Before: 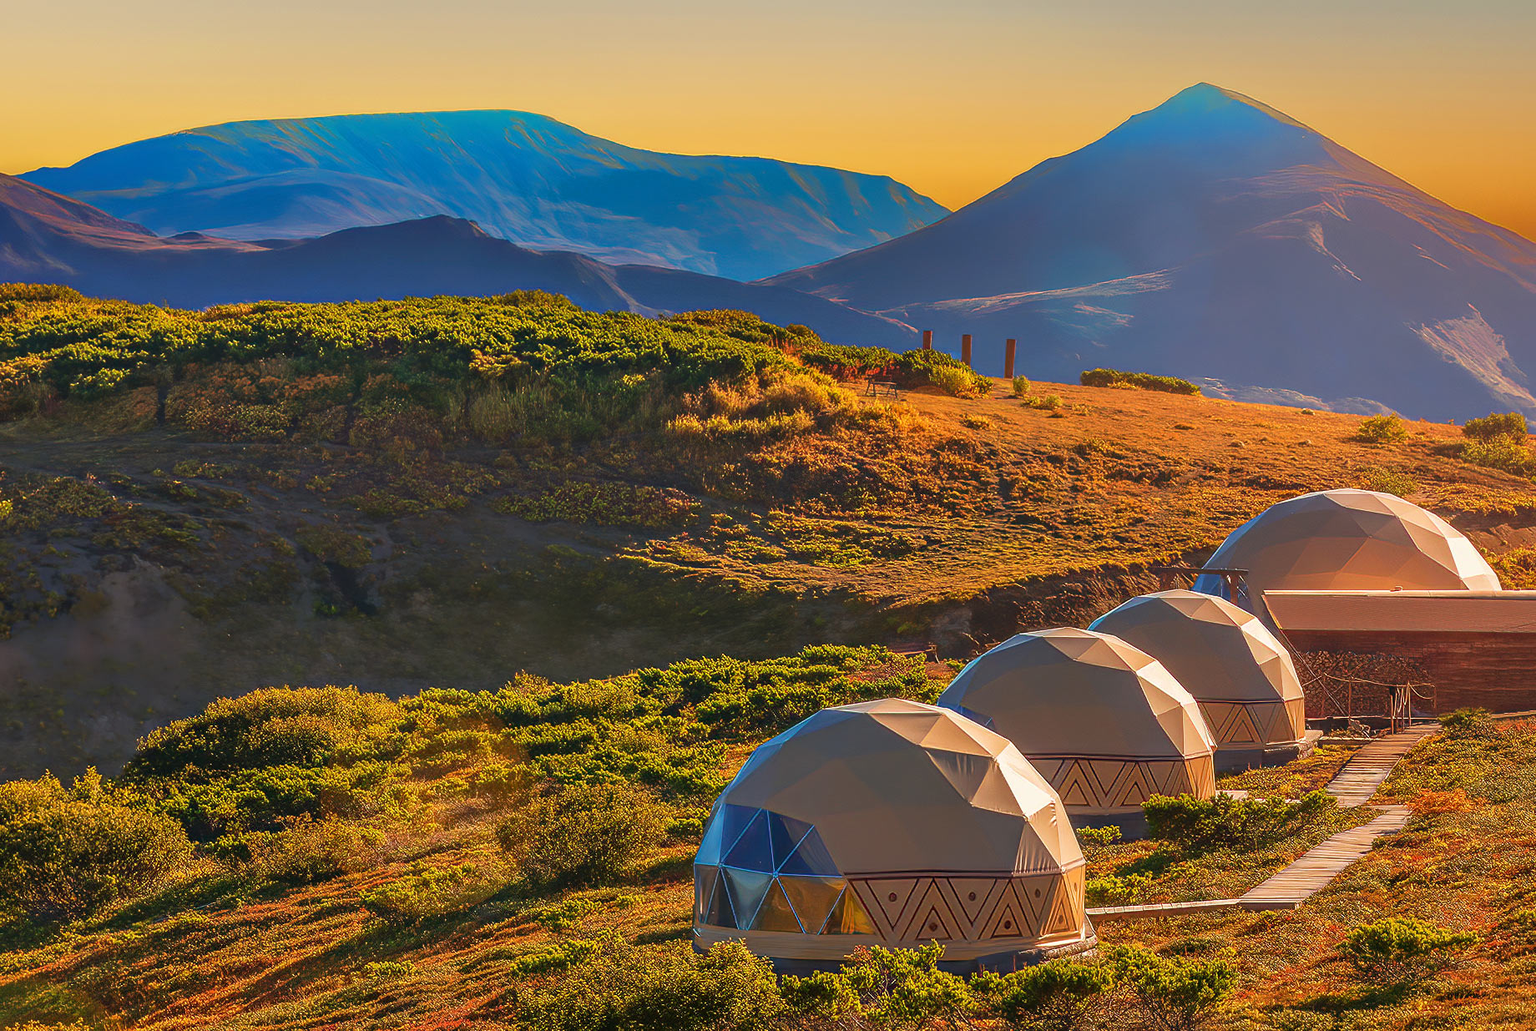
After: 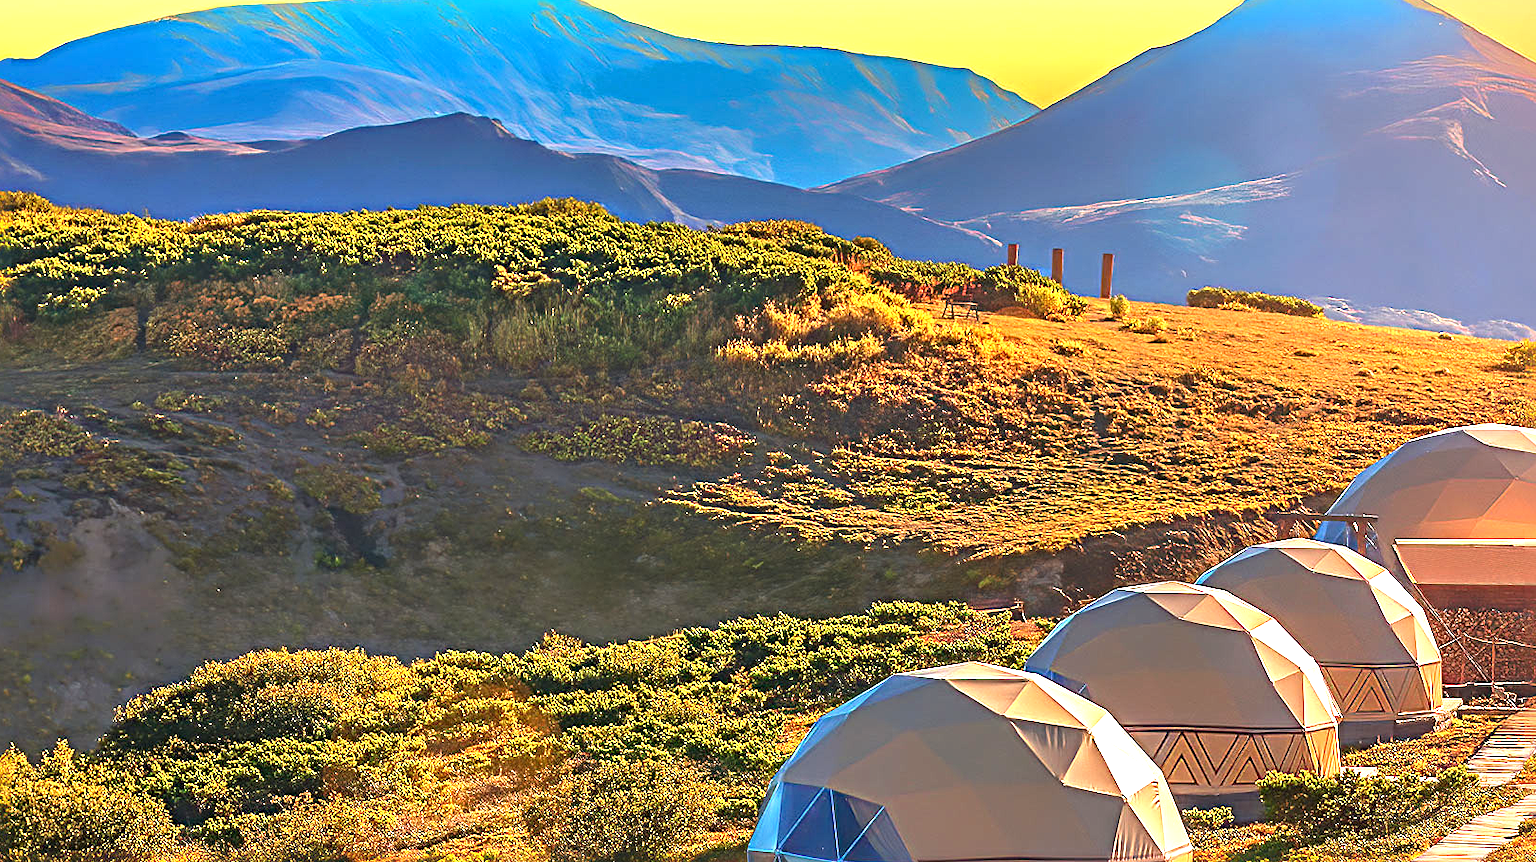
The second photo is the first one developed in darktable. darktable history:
crop and rotate: left 2.425%, top 11.305%, right 9.6%, bottom 15.08%
sharpen: radius 4.883
exposure: black level correction 0, exposure 1.2 EV, compensate highlight preservation false
